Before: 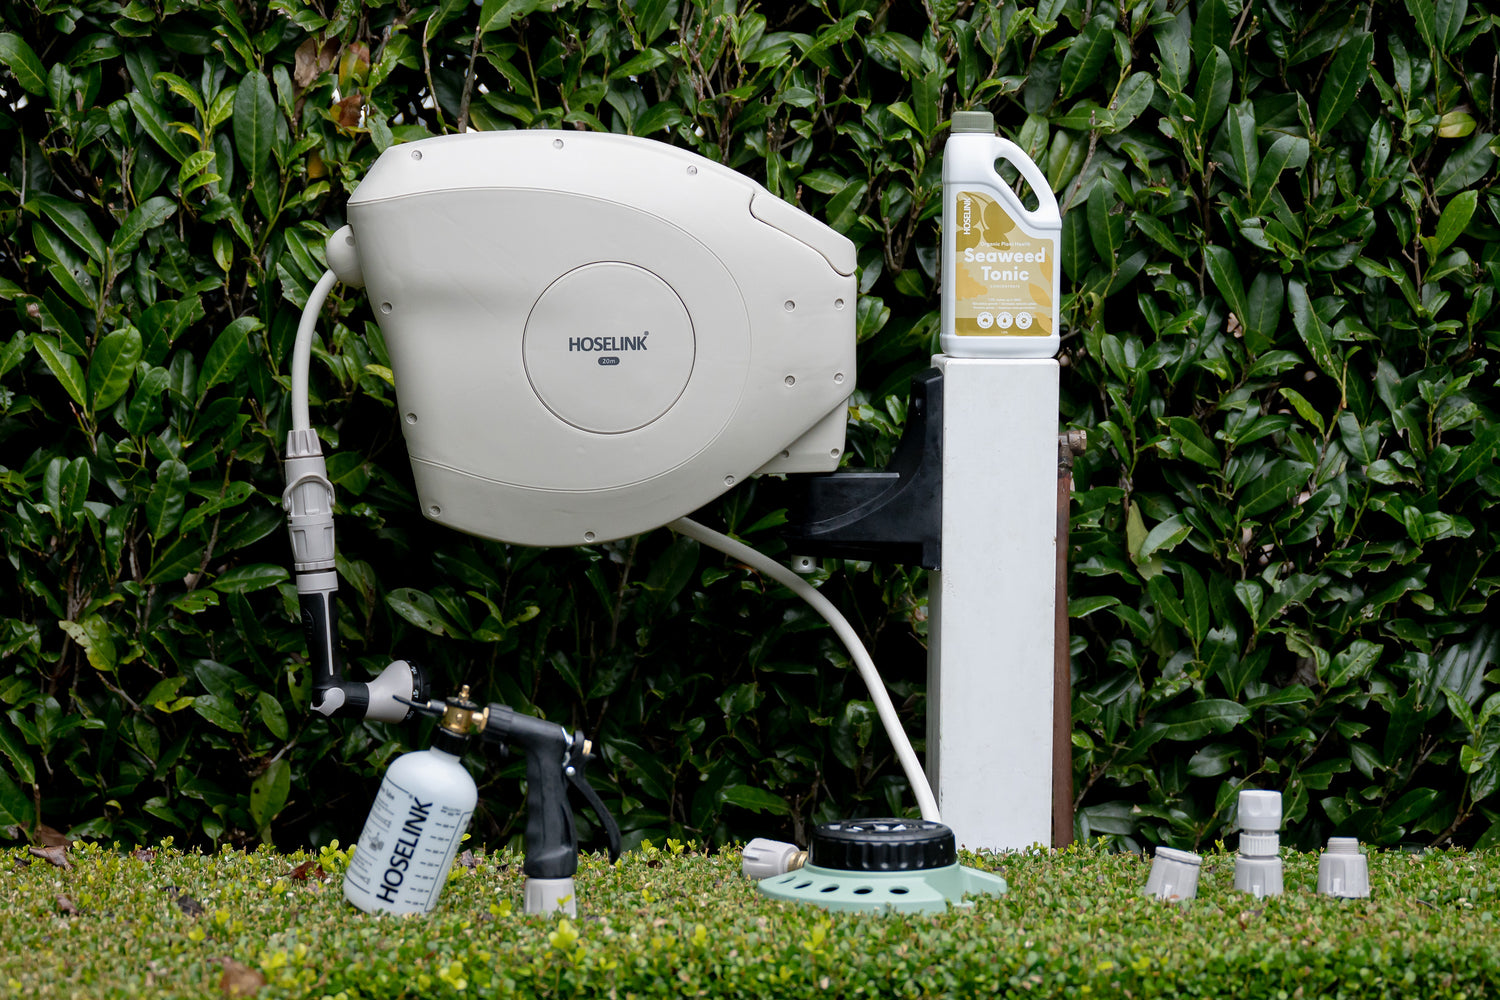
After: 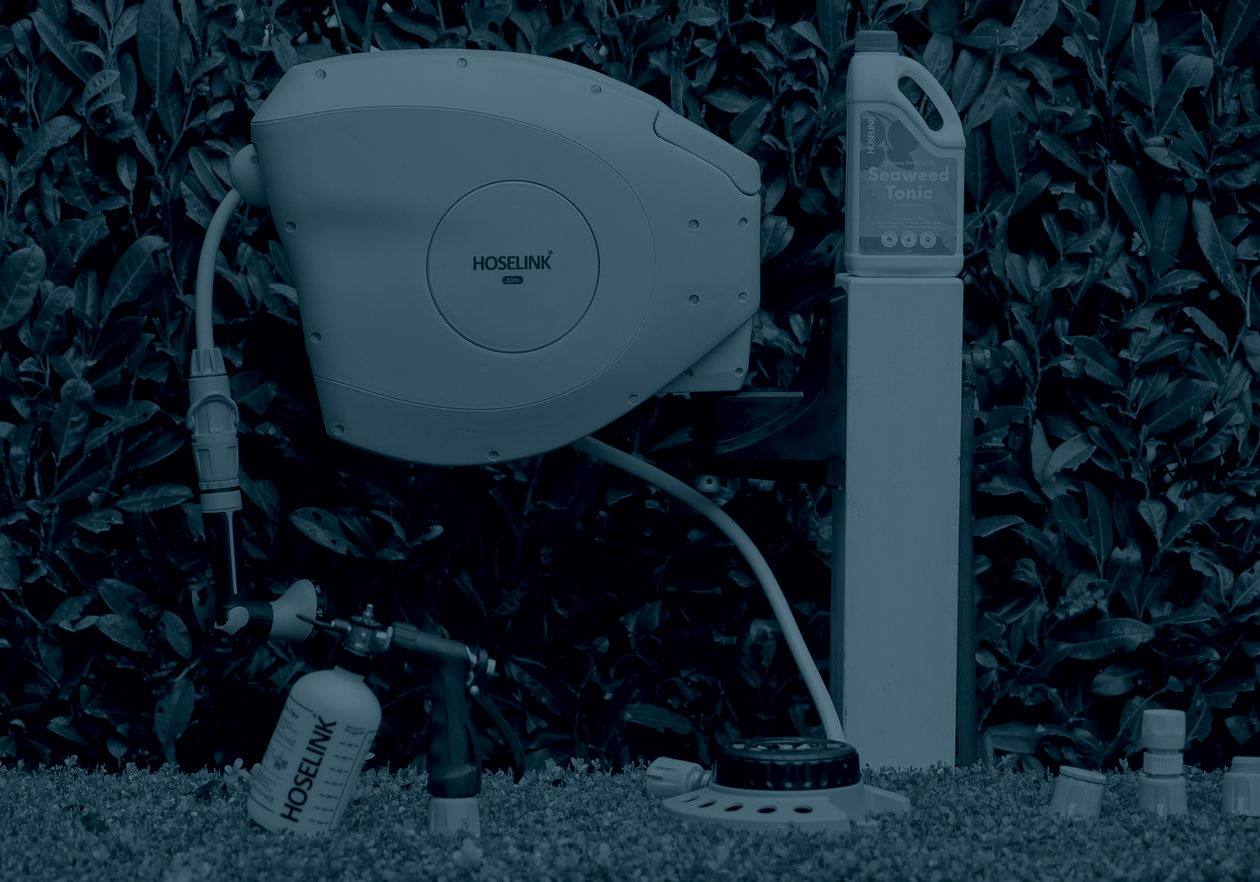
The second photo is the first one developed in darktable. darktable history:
crop: left 6.446%, top 8.188%, right 9.538%, bottom 3.548%
colorize: hue 194.4°, saturation 29%, source mix 61.75%, lightness 3.98%, version 1
tone equalizer: -8 EV 0.25 EV, -7 EV 0.417 EV, -6 EV 0.417 EV, -5 EV 0.25 EV, -3 EV -0.25 EV, -2 EV -0.417 EV, -1 EV -0.417 EV, +0 EV -0.25 EV, edges refinement/feathering 500, mask exposure compensation -1.57 EV, preserve details guided filter
